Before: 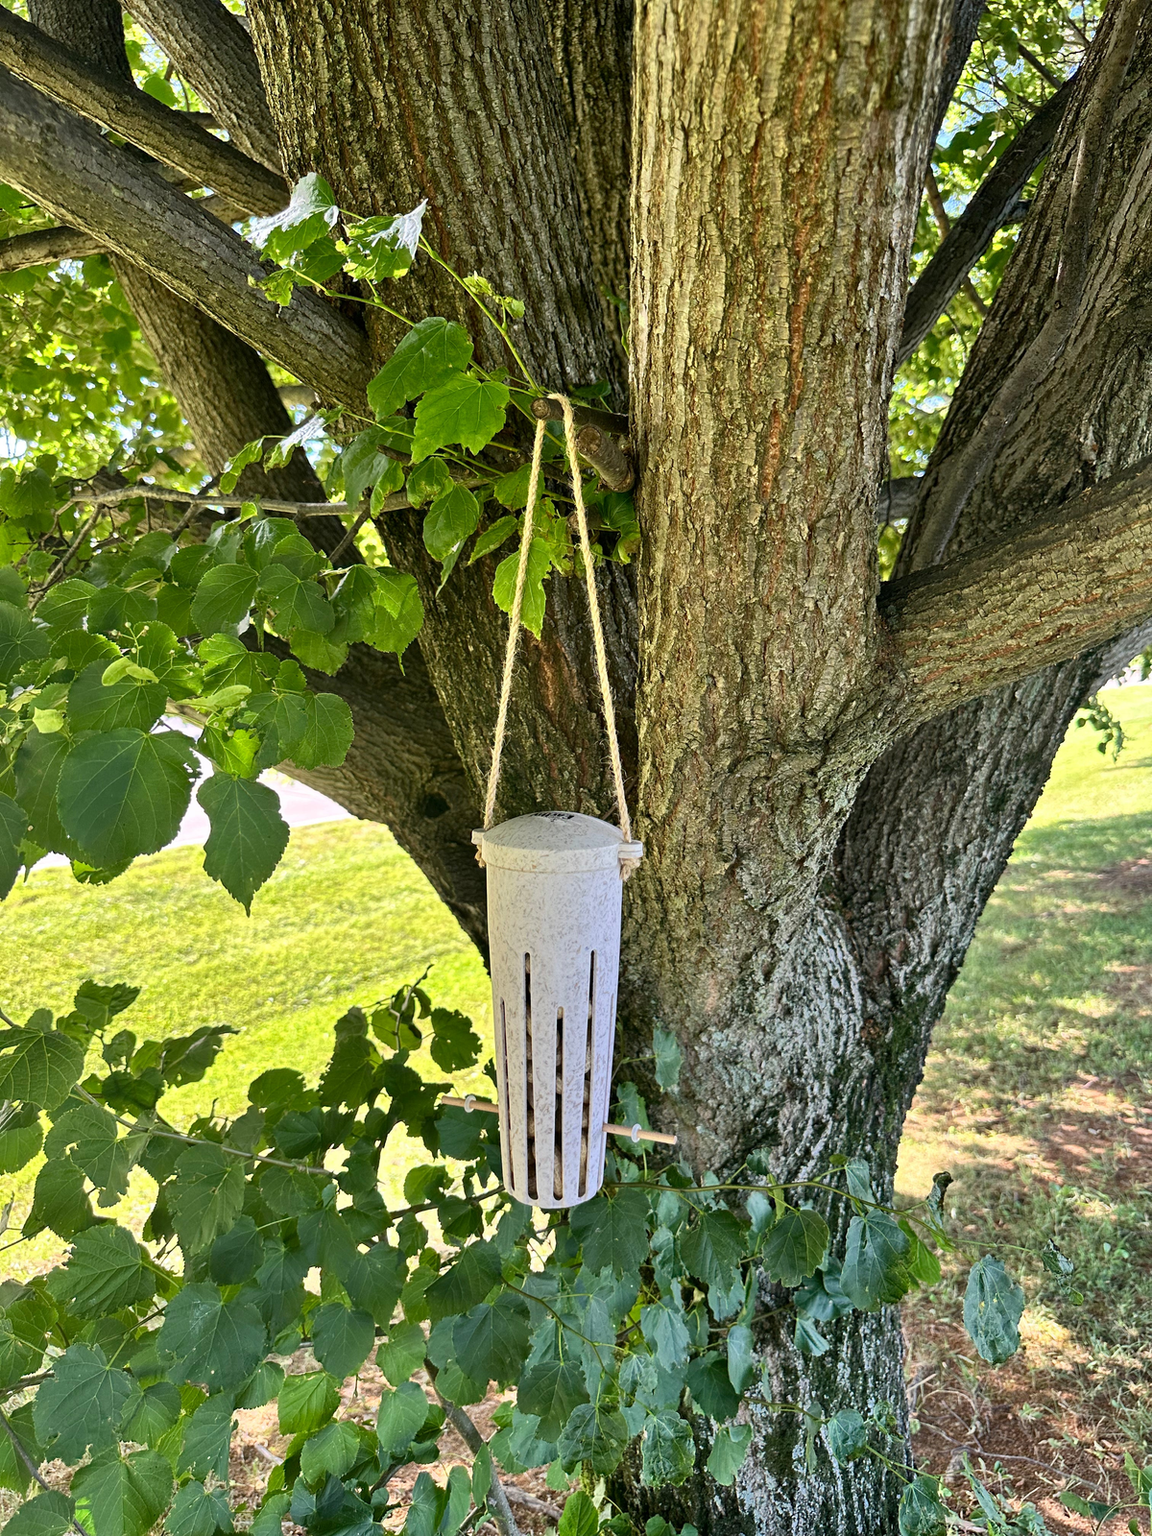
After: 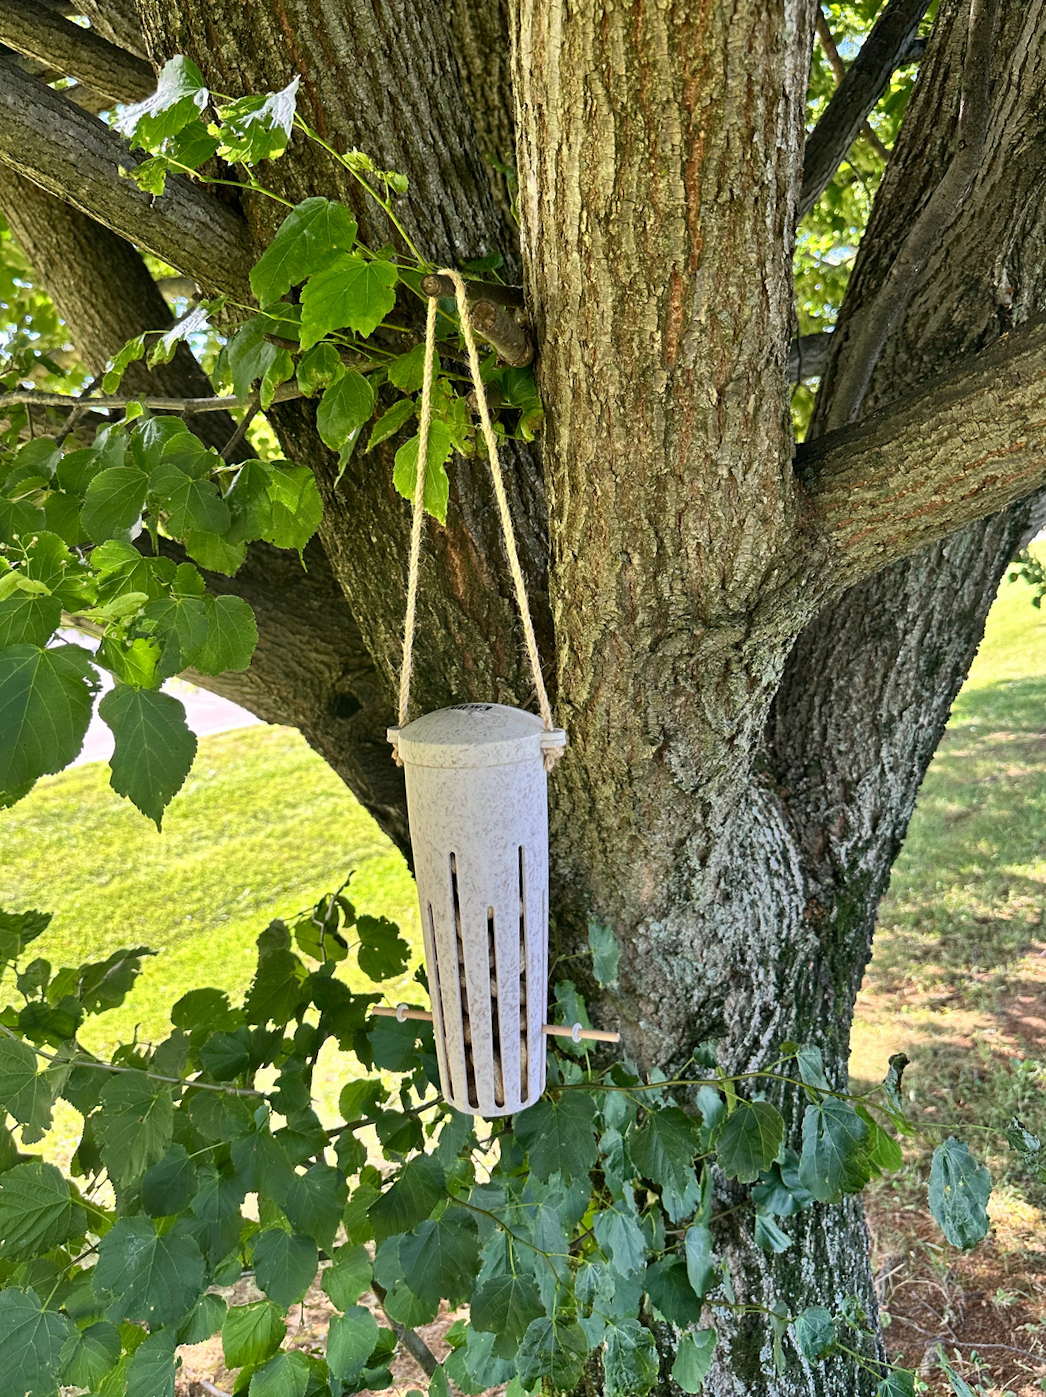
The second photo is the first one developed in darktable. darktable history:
crop and rotate: angle 3.53°, left 5.805%, top 5.676%
